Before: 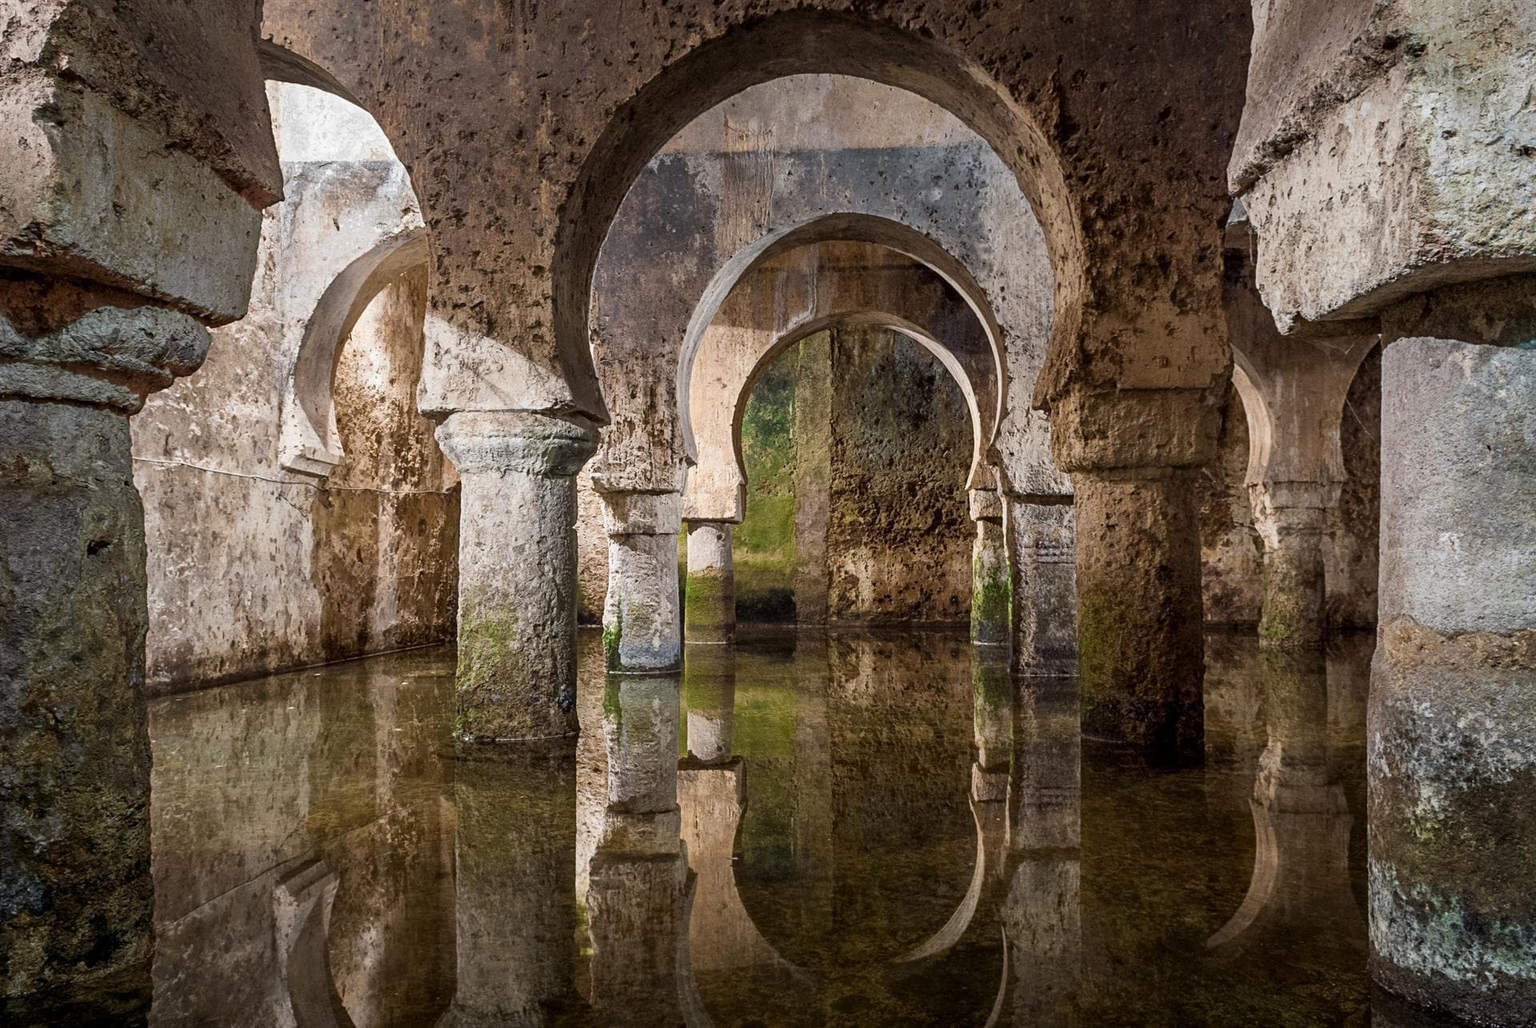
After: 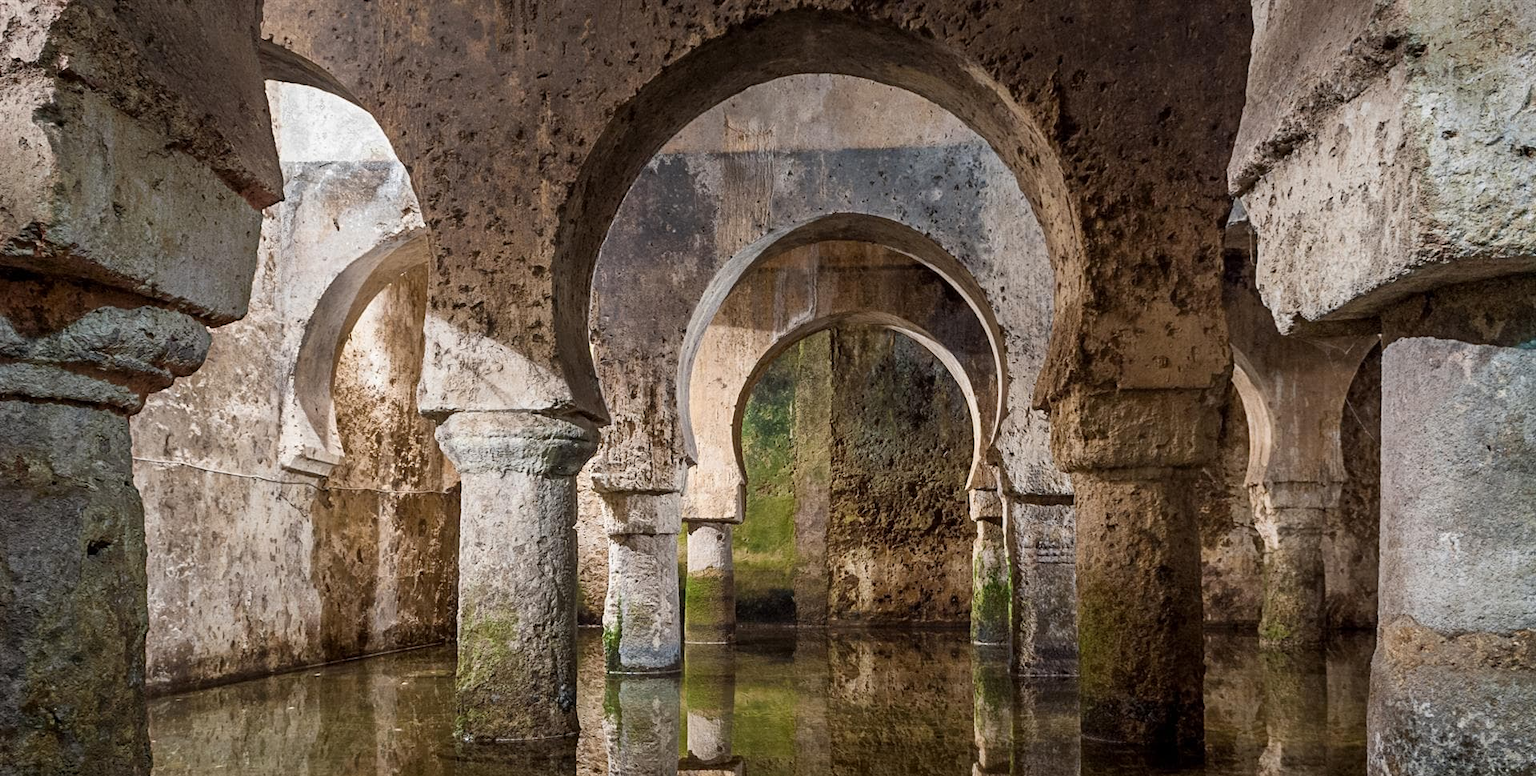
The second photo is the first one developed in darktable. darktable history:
crop: bottom 24.44%
